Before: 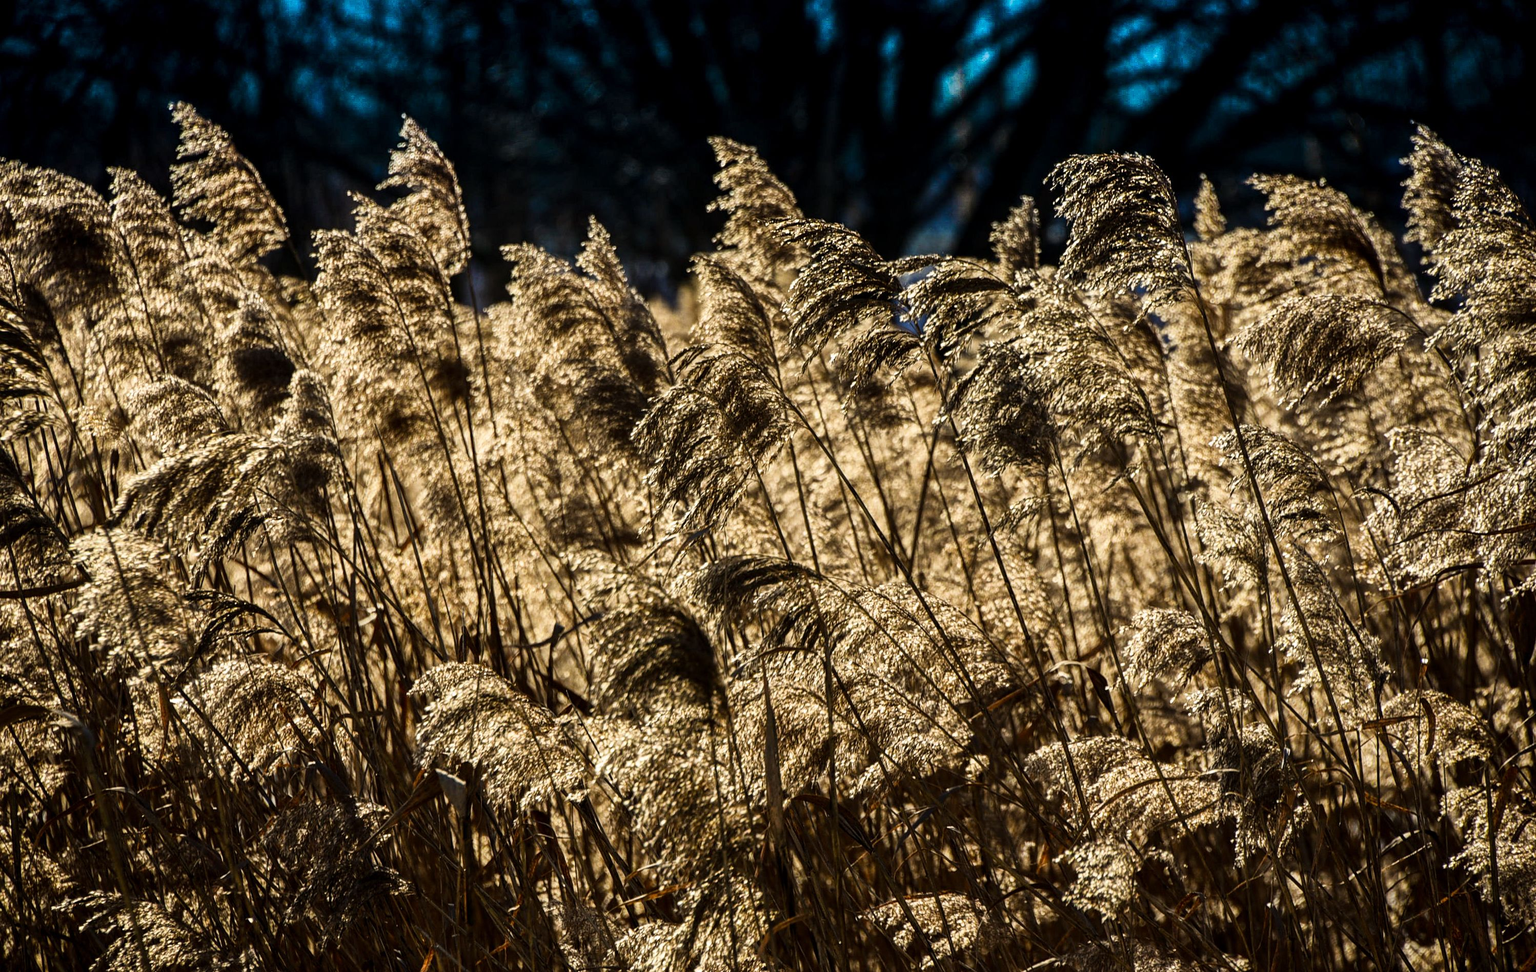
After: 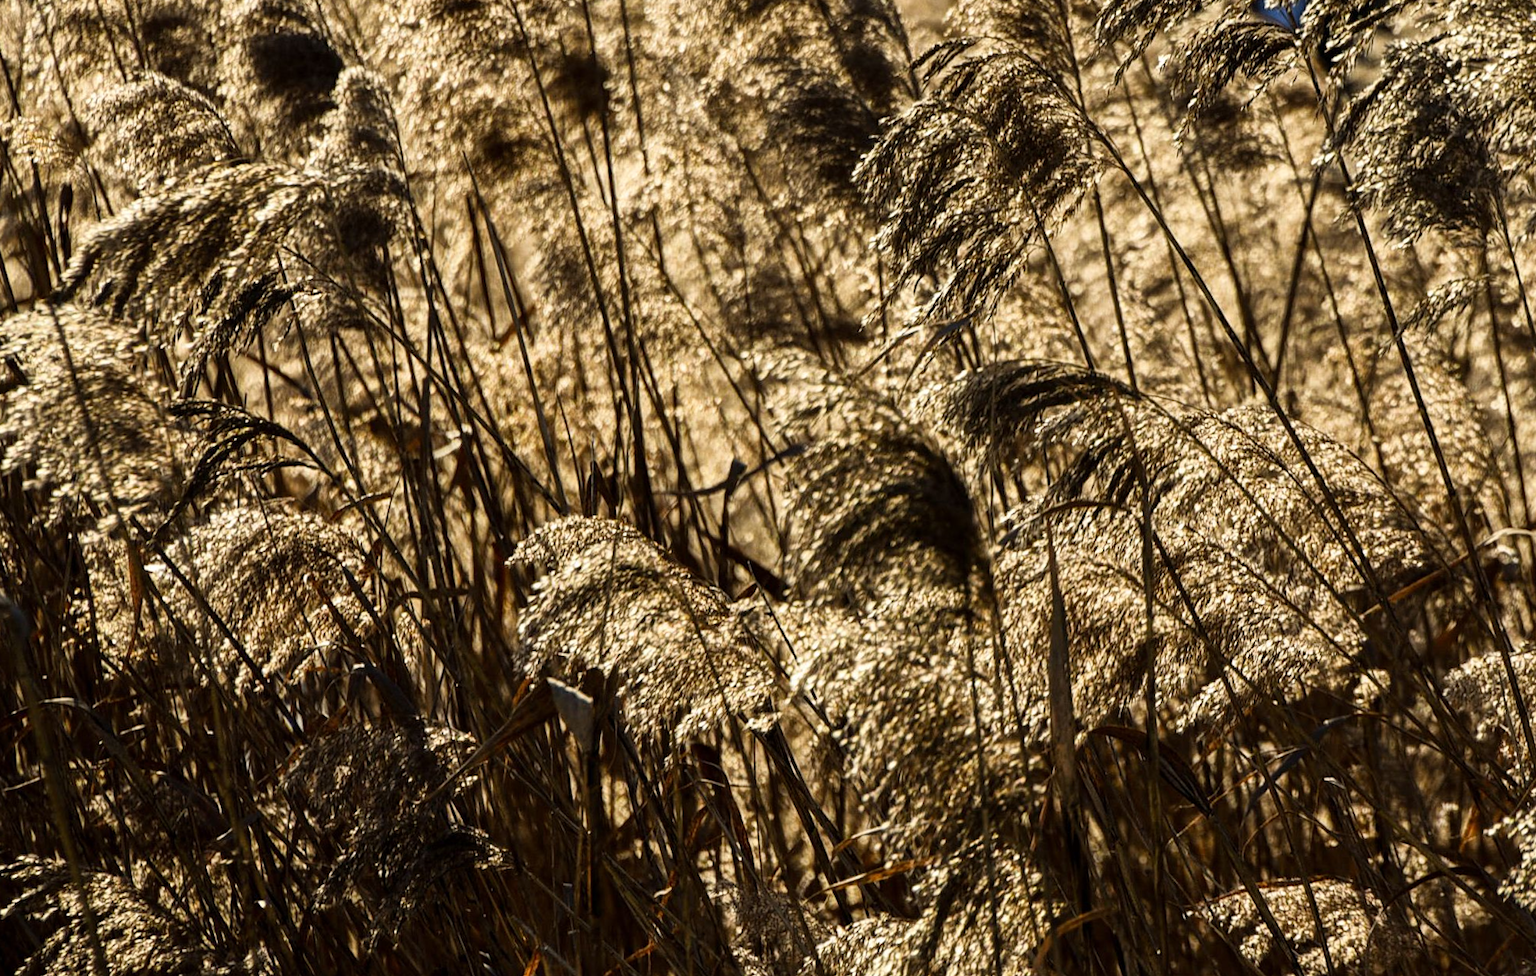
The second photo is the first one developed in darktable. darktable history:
crop and rotate: angle -0.909°, left 3.57%, top 32.363%, right 29.096%
